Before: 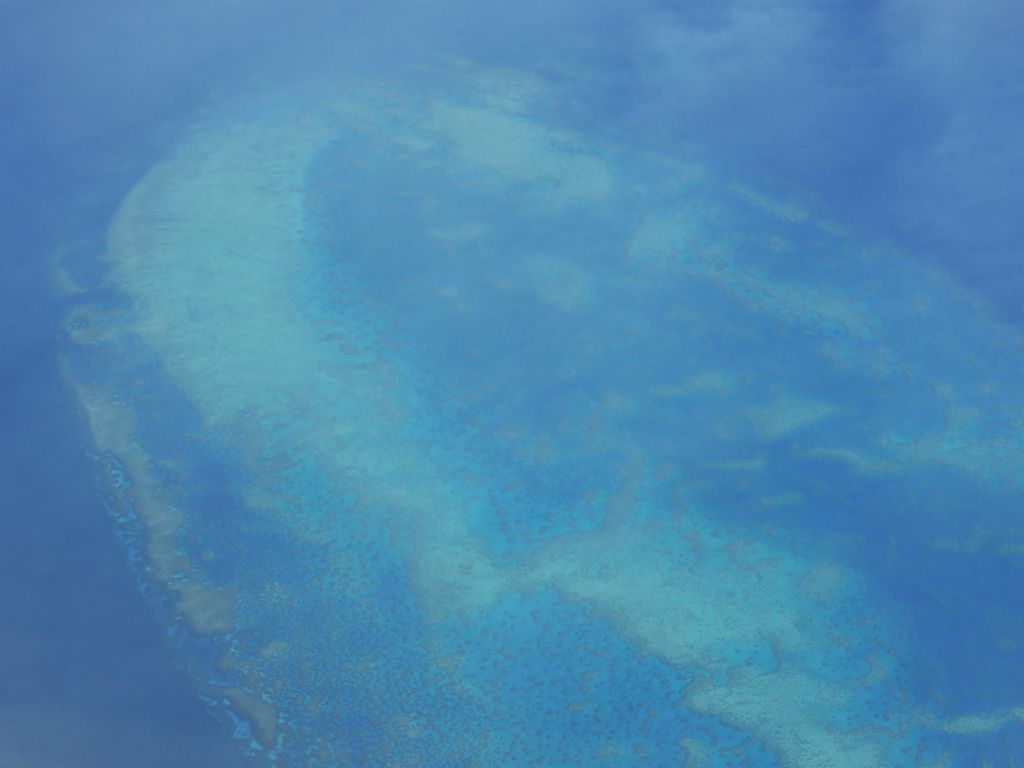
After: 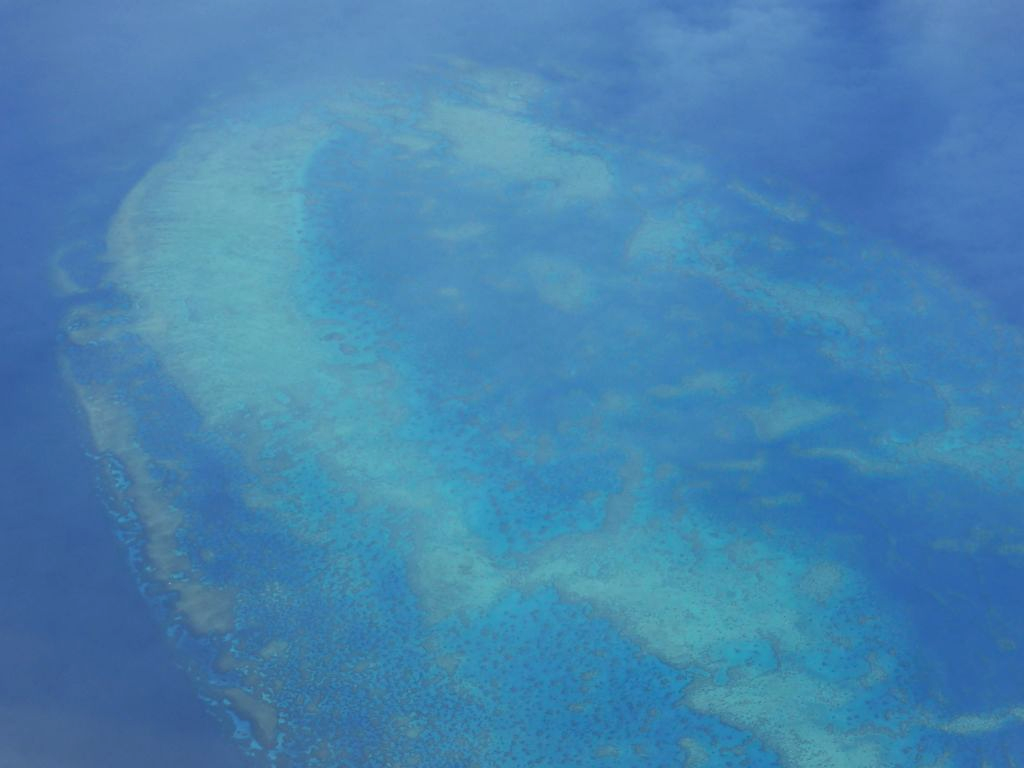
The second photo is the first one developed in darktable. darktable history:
color balance rgb: global vibrance 6.81%, saturation formula JzAzBz (2021)
haze removal: compatibility mode true, adaptive false
